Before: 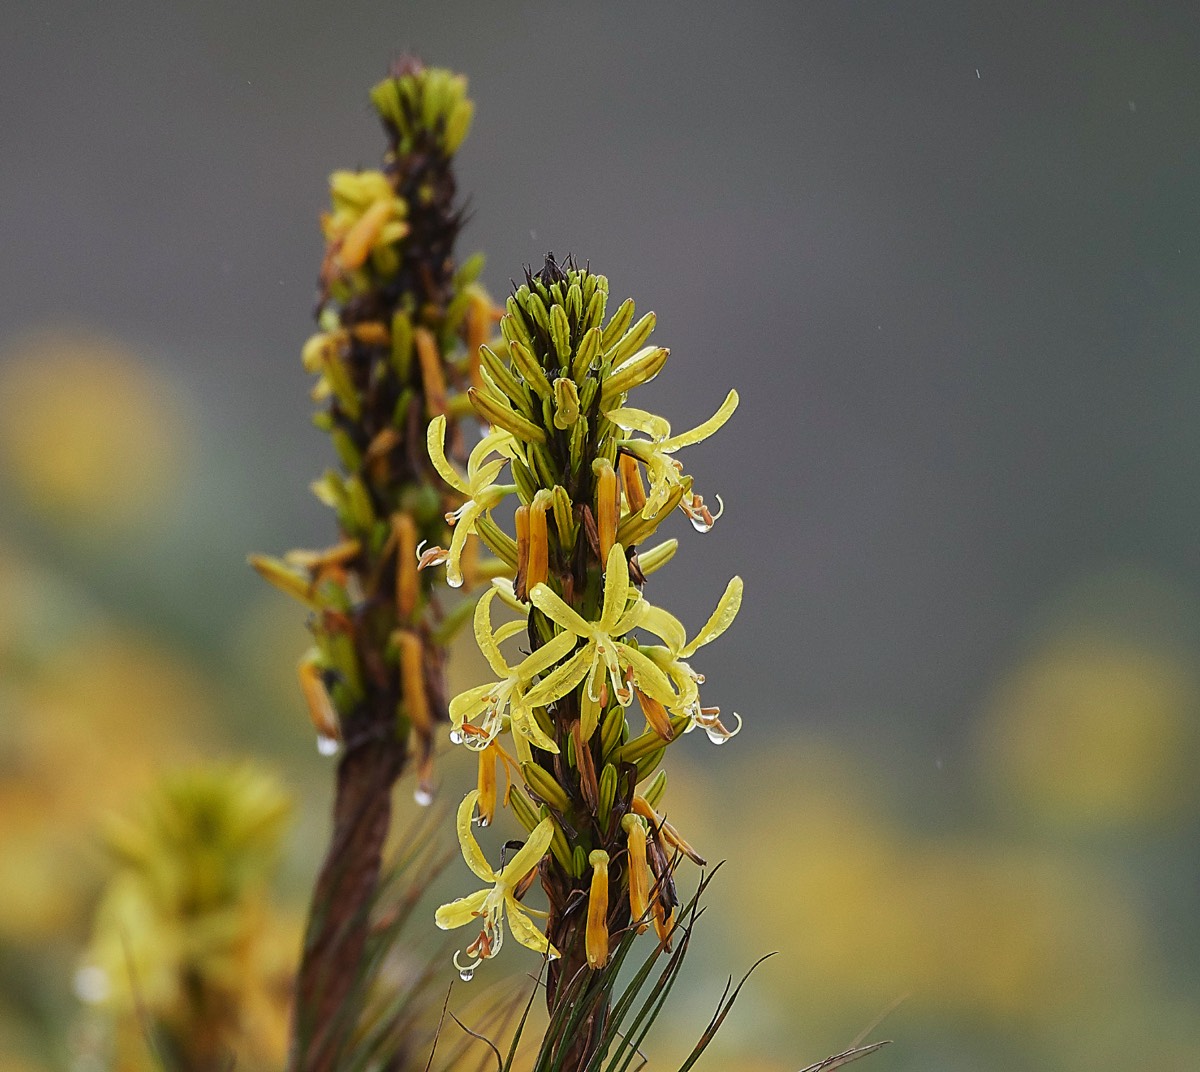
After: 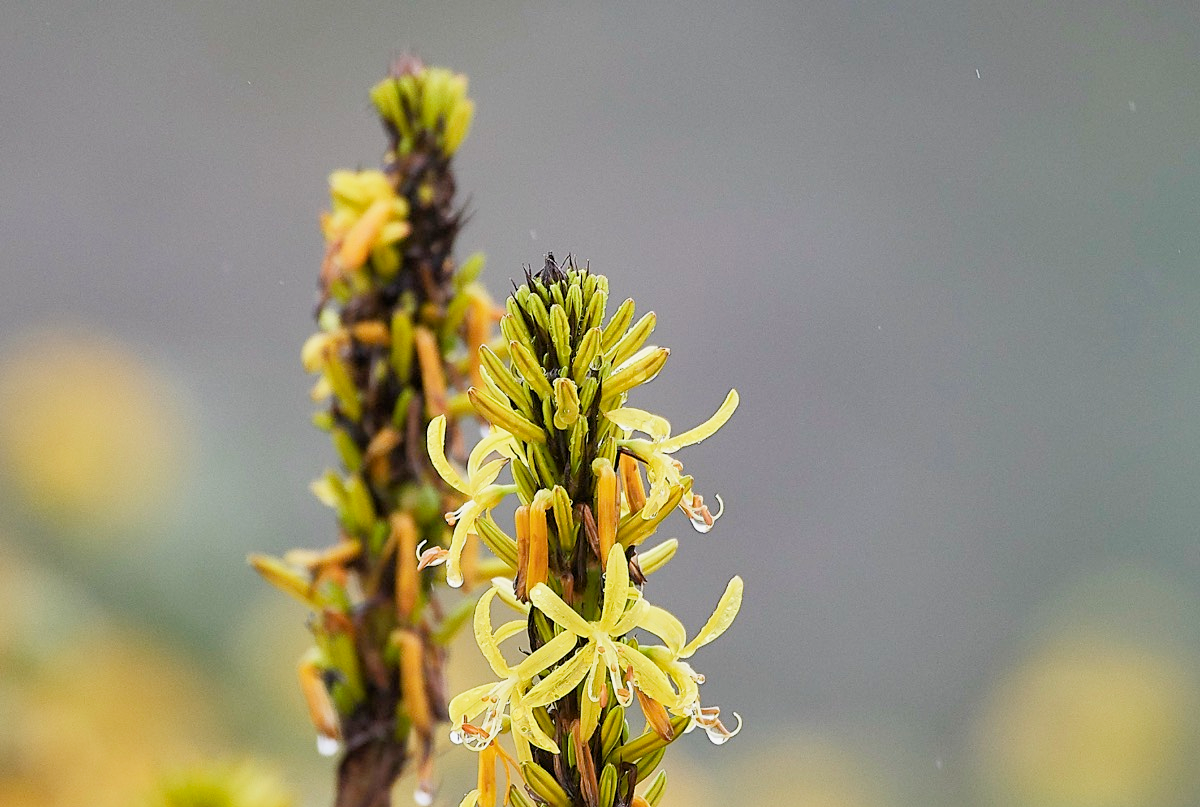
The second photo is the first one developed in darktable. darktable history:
filmic rgb: black relative exposure -7.88 EV, white relative exposure 4.19 EV, threshold 3.06 EV, hardness 4.04, latitude 51.41%, contrast 1.008, shadows ↔ highlights balance 5.36%, enable highlight reconstruction true
crop: bottom 24.666%
shadows and highlights: radius 116.43, shadows 42.47, highlights -61.53, soften with gaussian
exposure: exposure 1 EV, compensate exposure bias true, compensate highlight preservation false
